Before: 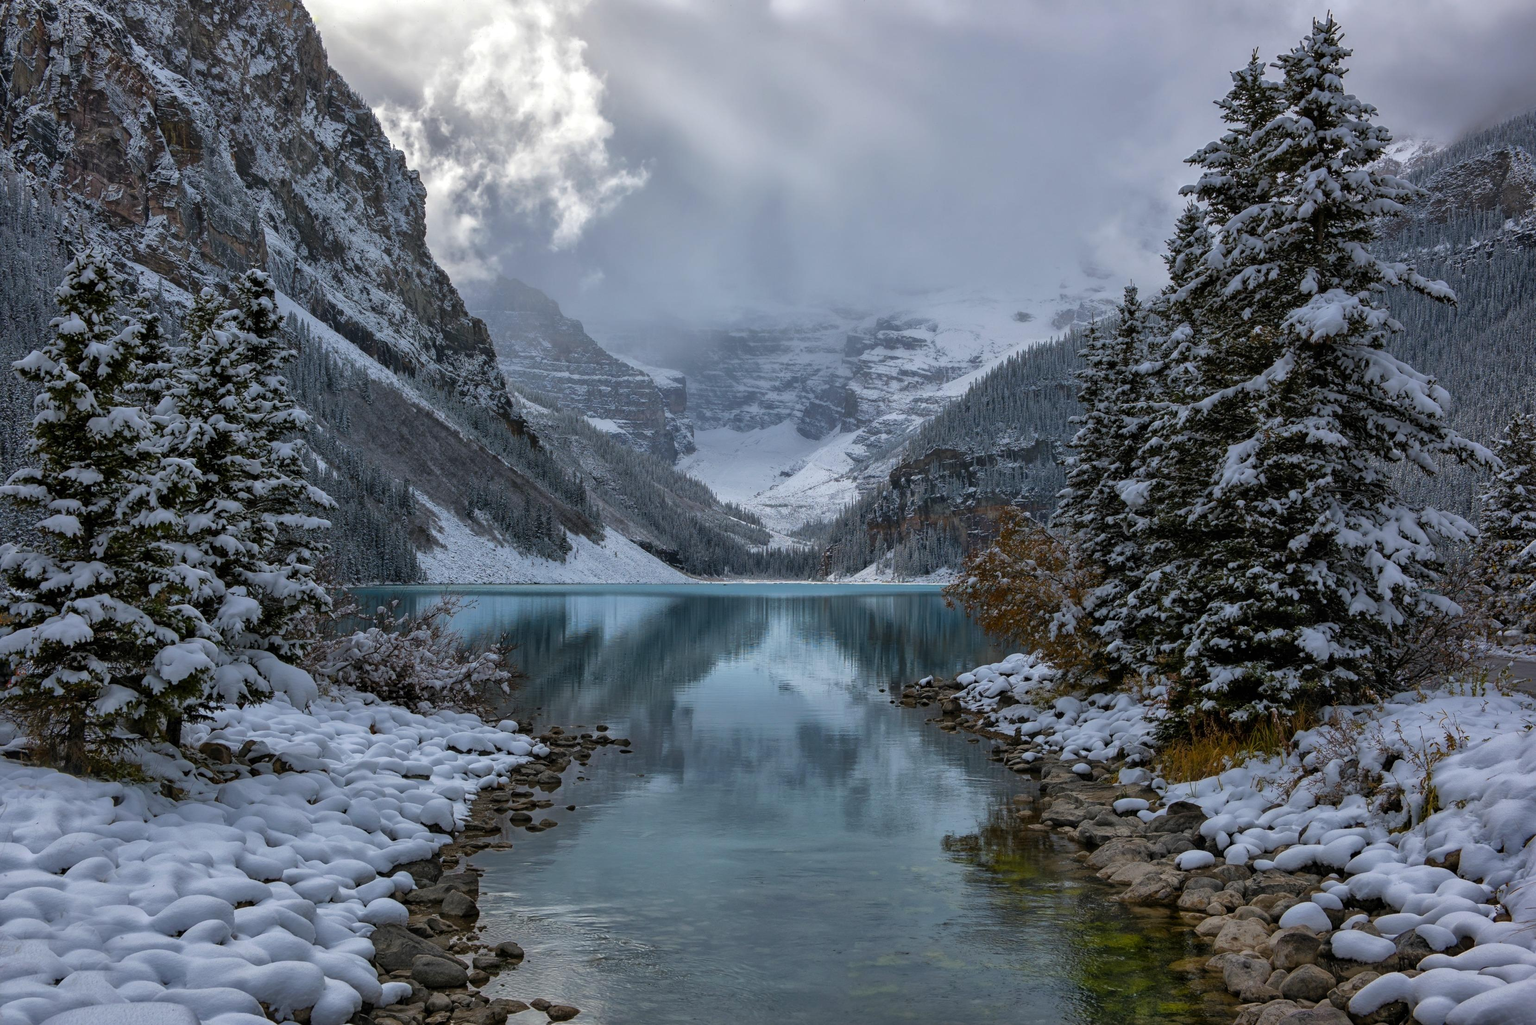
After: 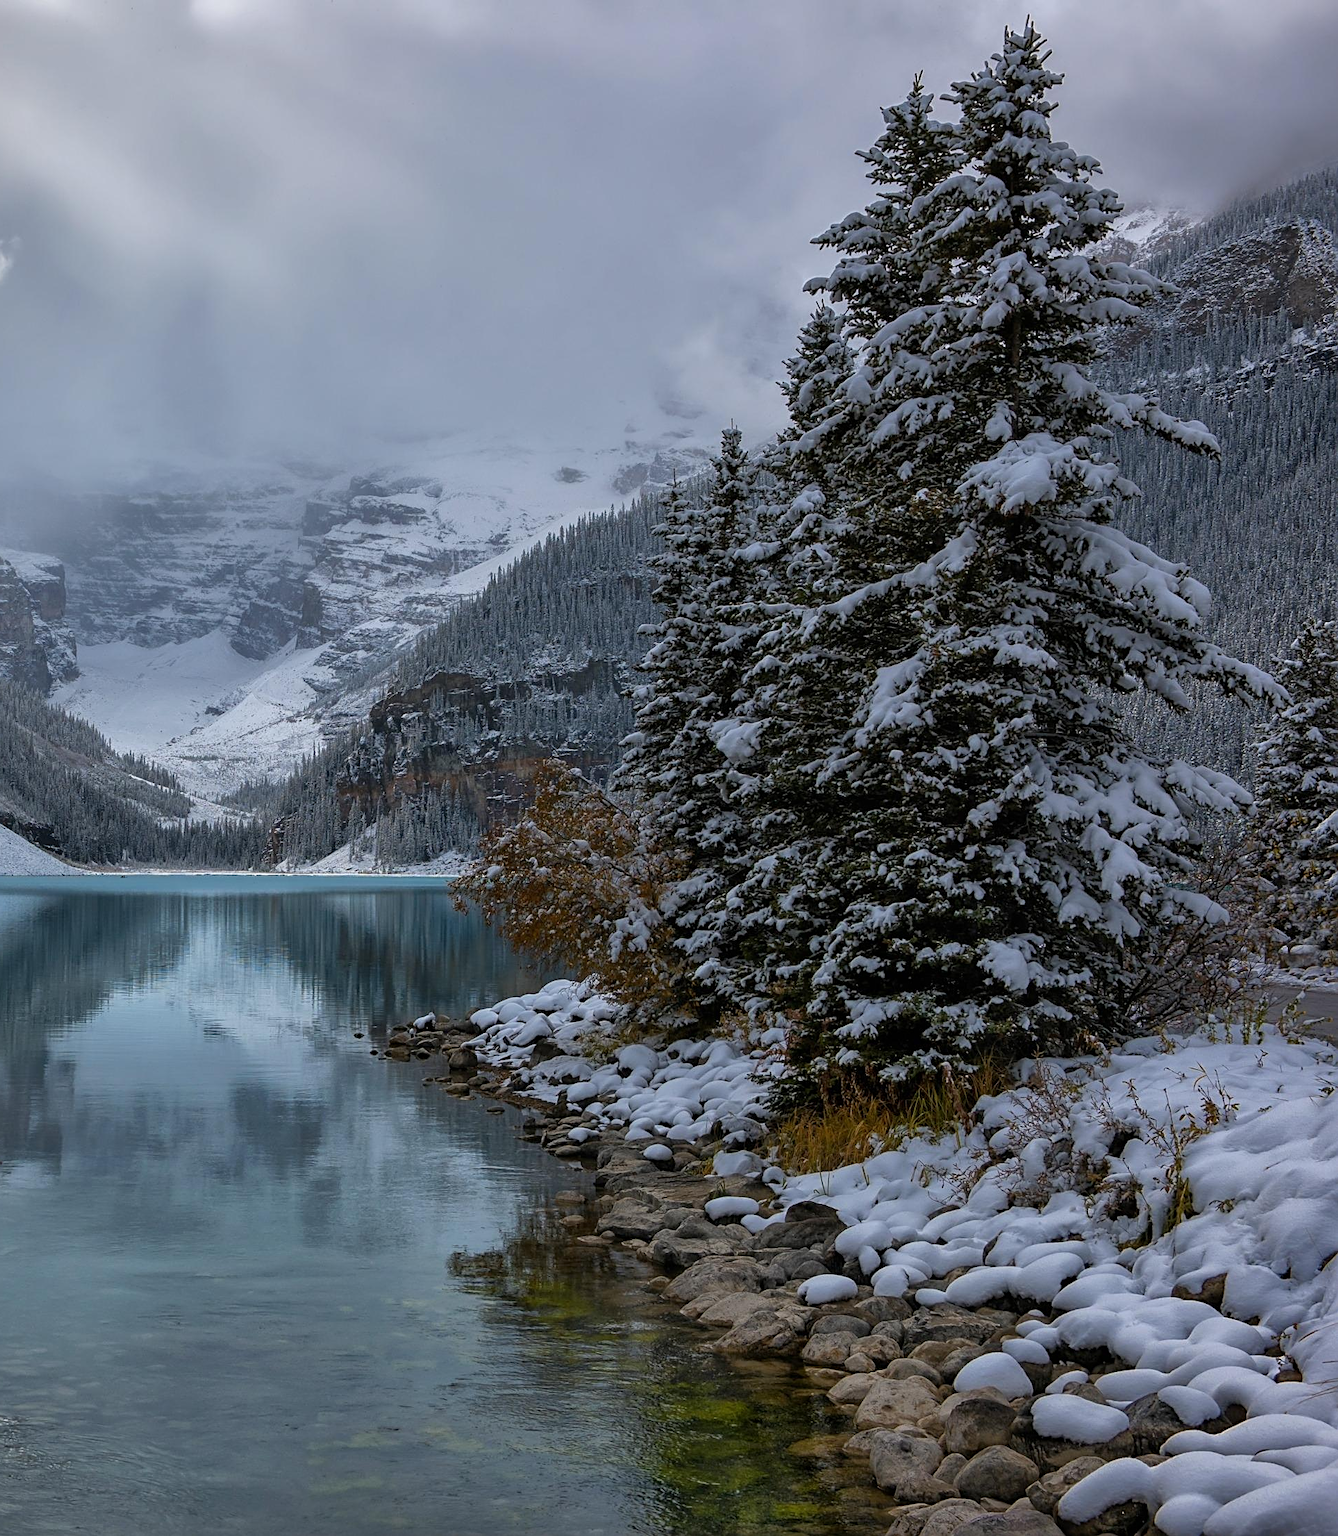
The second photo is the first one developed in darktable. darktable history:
crop: left 41.869%
sharpen: on, module defaults
